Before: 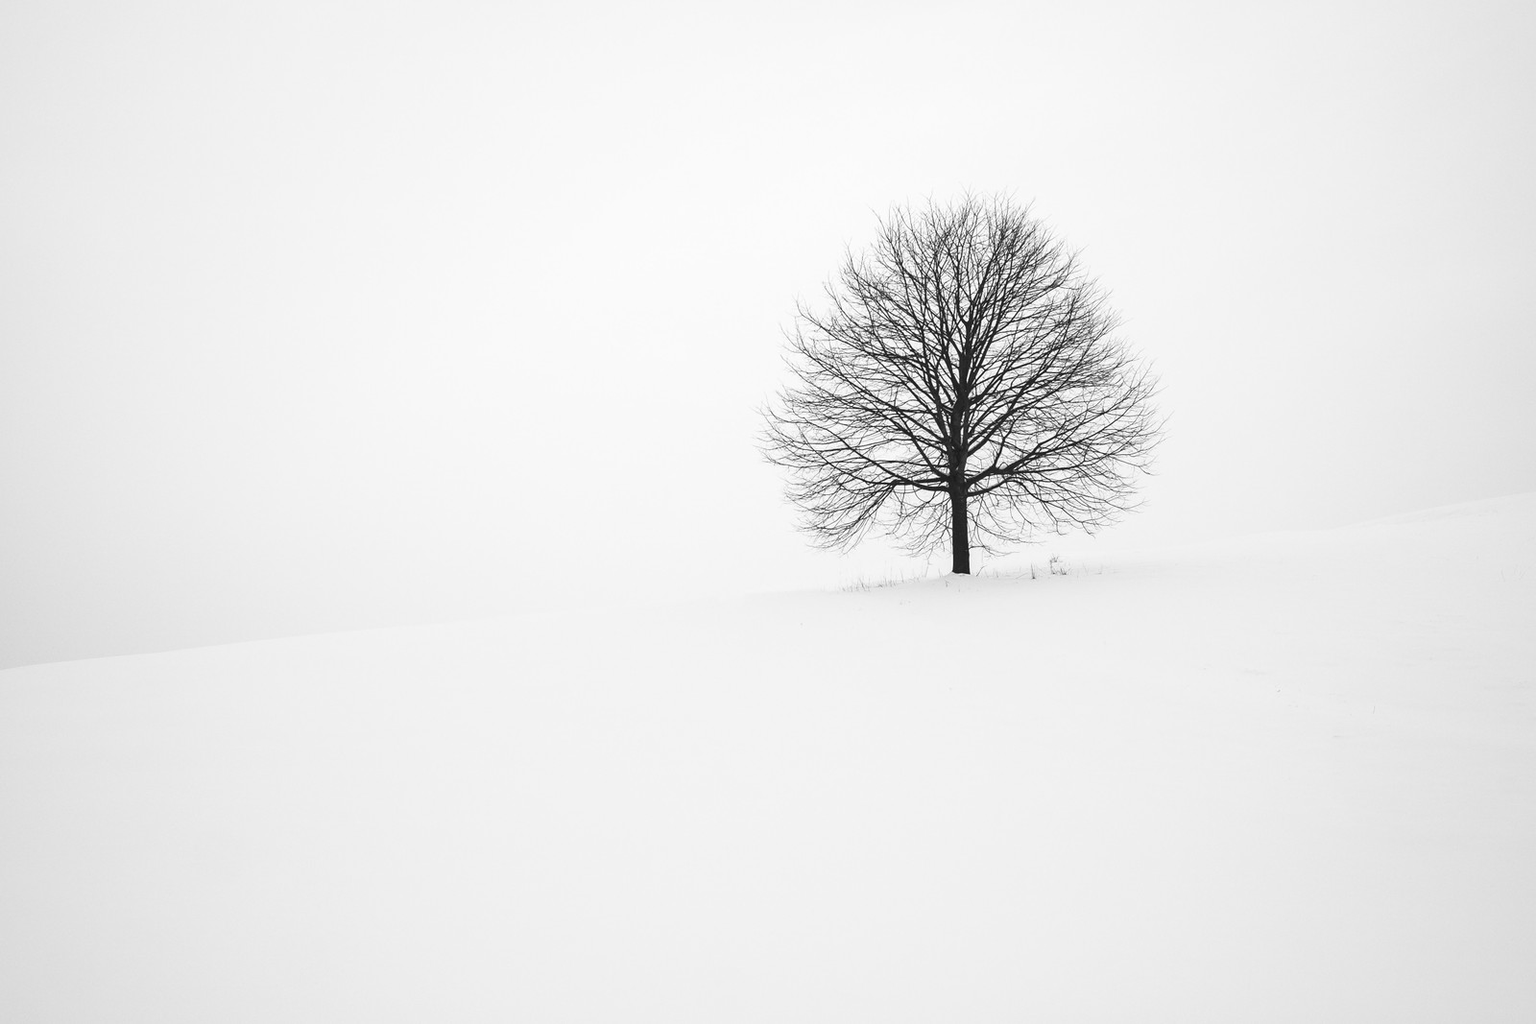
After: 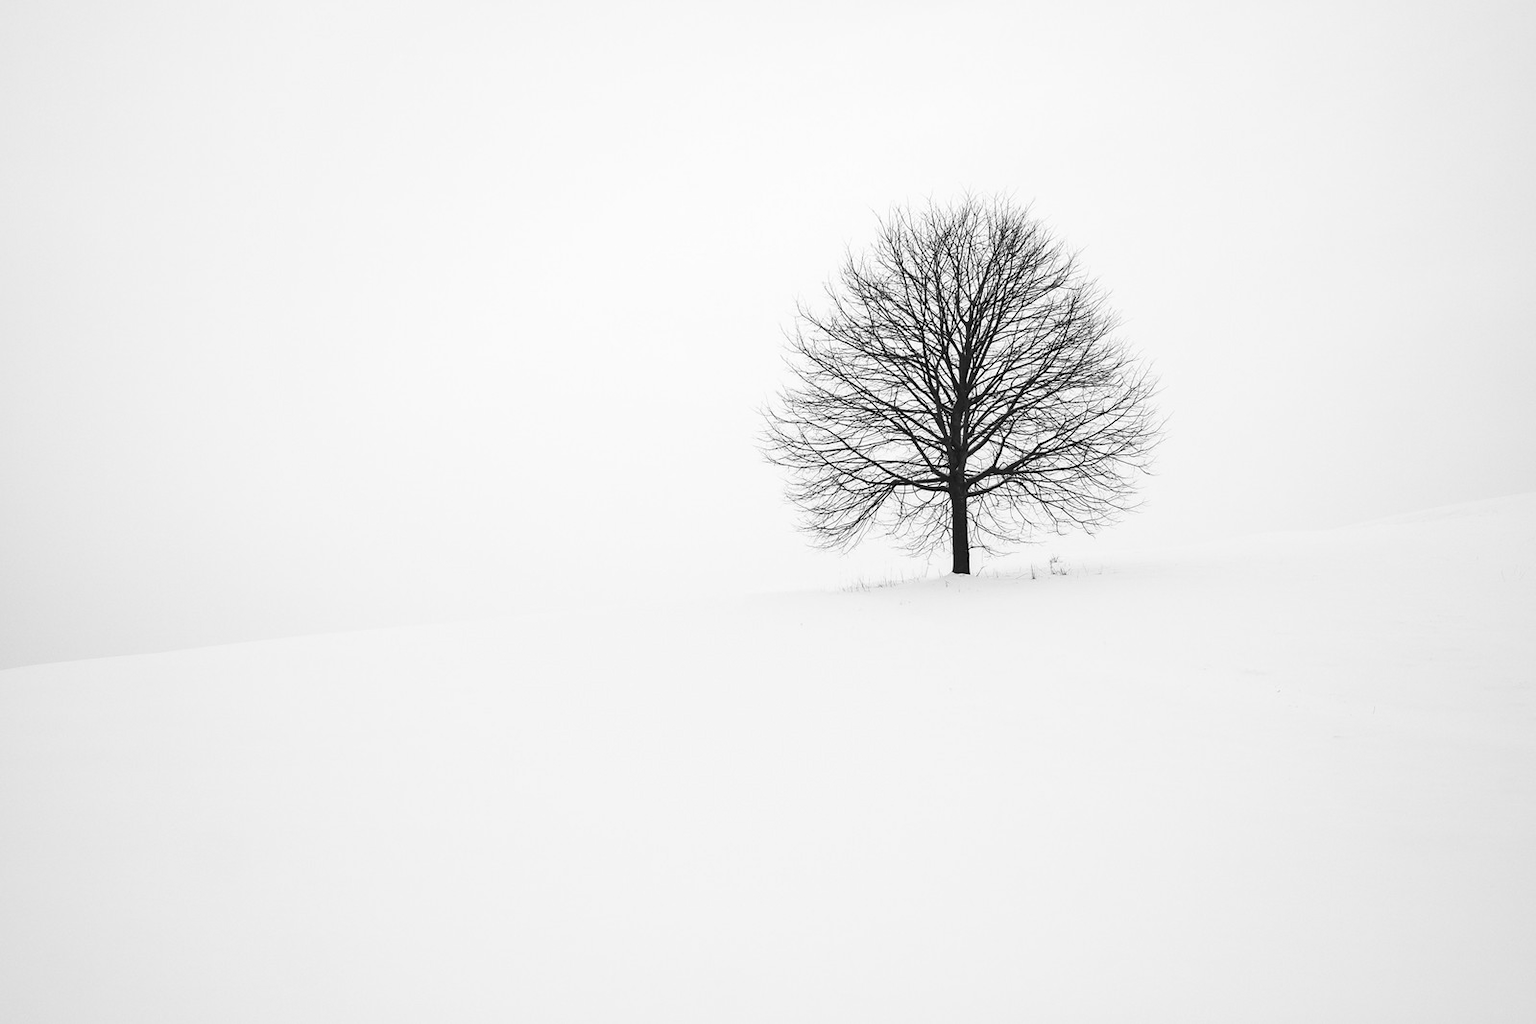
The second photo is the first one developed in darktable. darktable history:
contrast brightness saturation: contrast 0.088, saturation 0.268
exposure: black level correction 0, exposure 0 EV, compensate highlight preservation false
